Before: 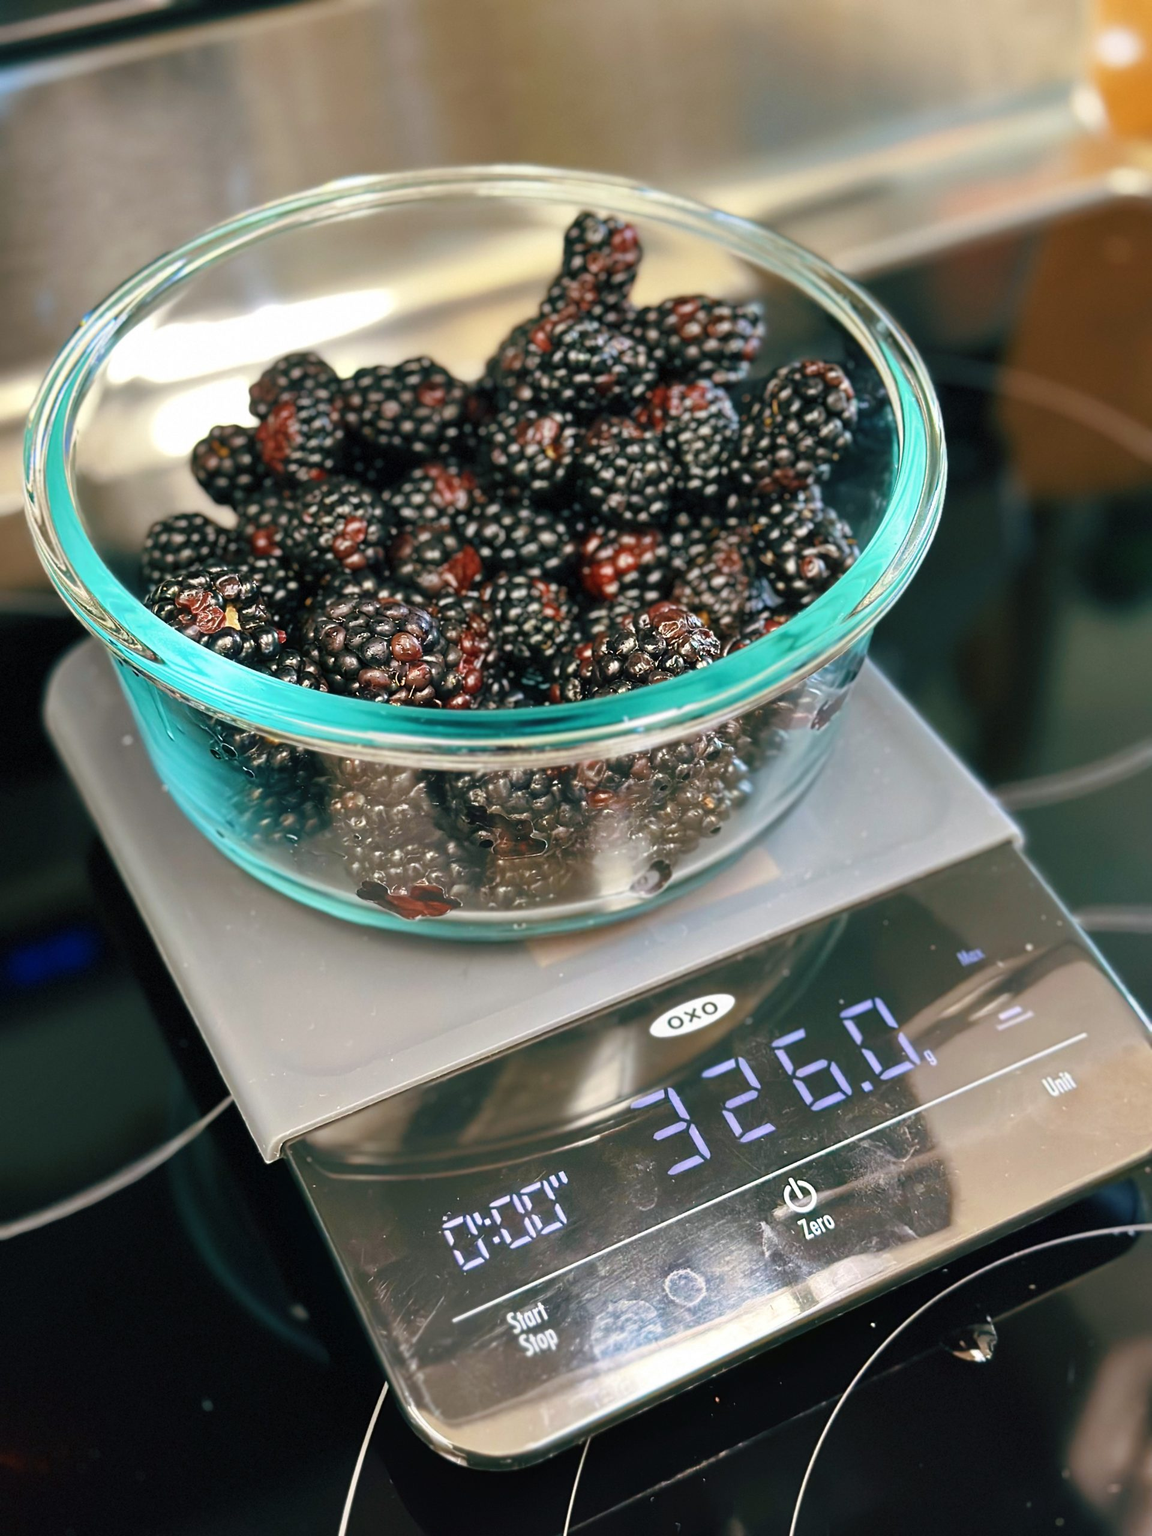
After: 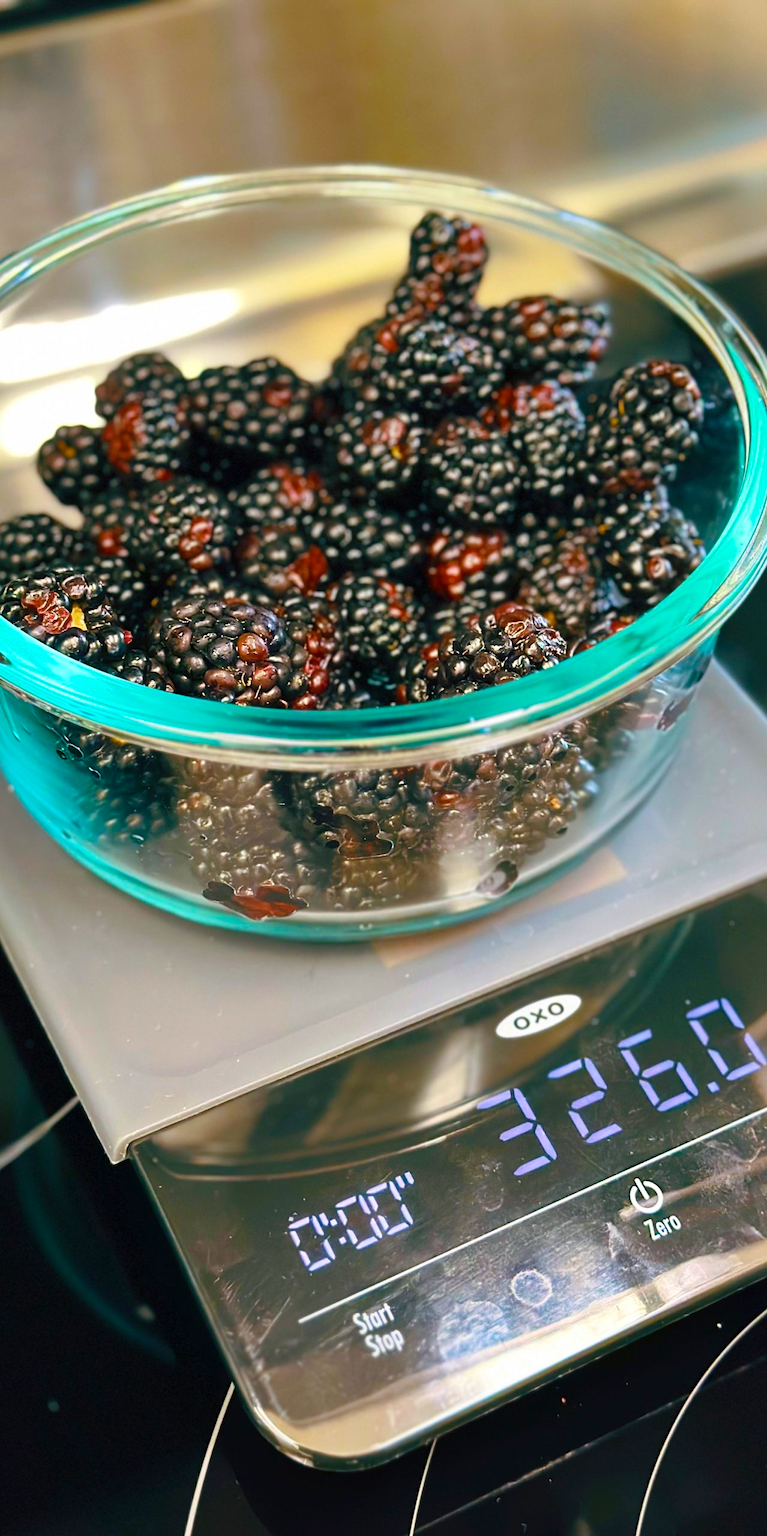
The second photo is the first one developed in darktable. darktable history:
crop and rotate: left 13.413%, right 19.926%
color balance rgb: perceptual saturation grading › global saturation 29.763%, global vibrance 34.152%
